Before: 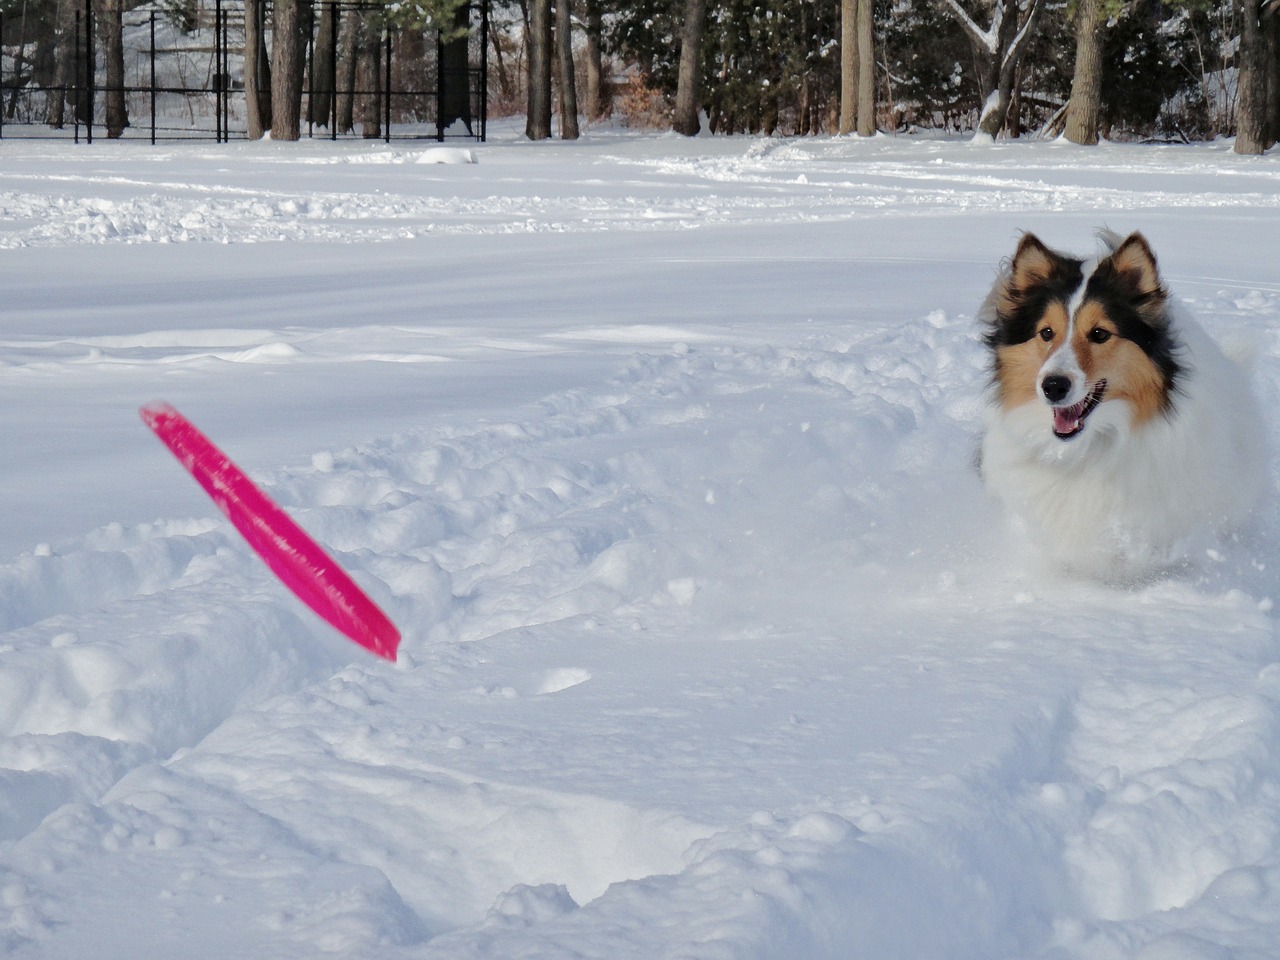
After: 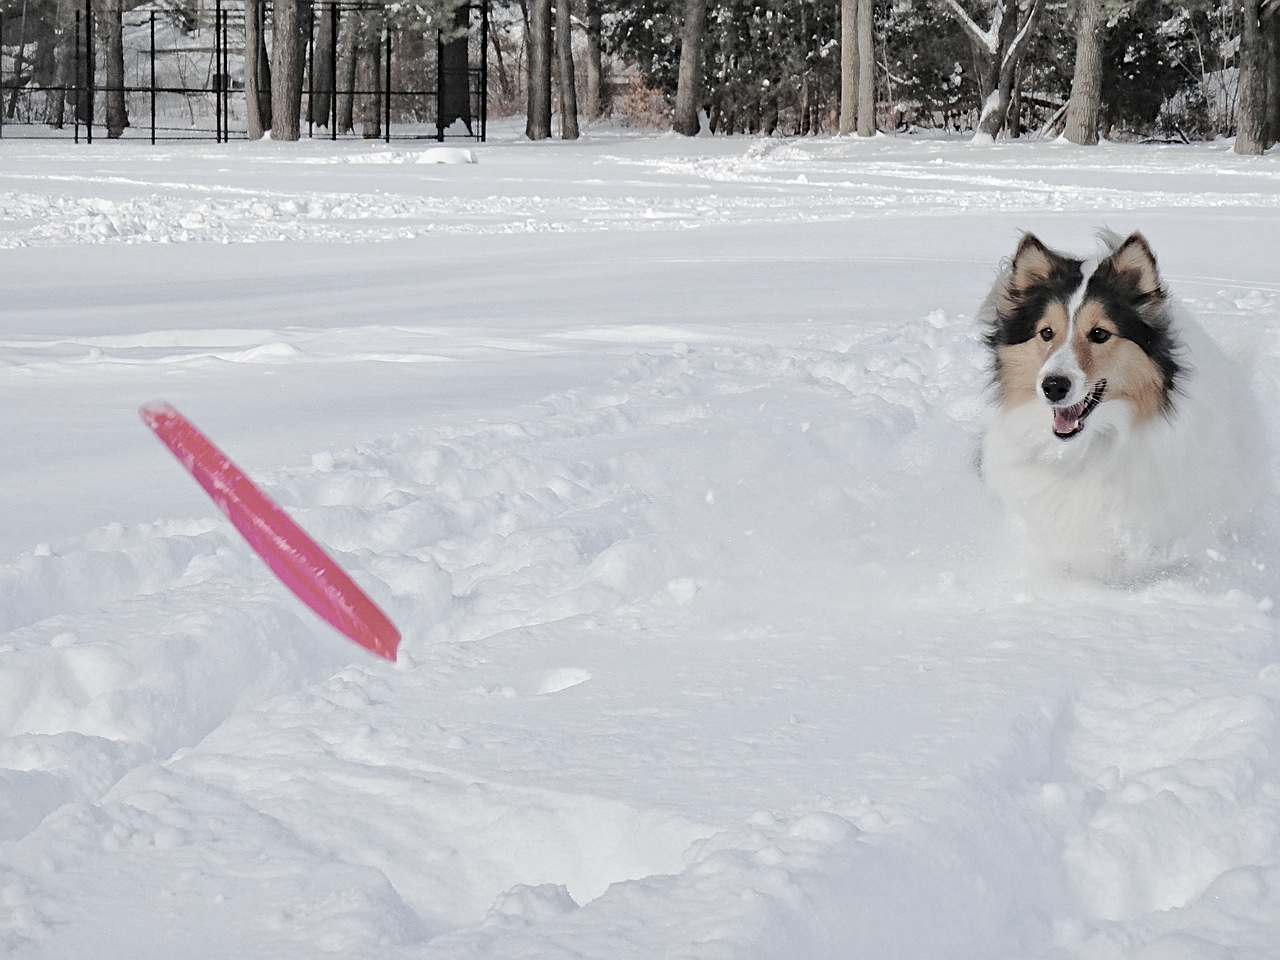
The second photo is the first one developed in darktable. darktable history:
sharpen: on, module defaults
color zones: curves: ch0 [(0, 0.466) (0.128, 0.466) (0.25, 0.5) (0.375, 0.456) (0.5, 0.5) (0.625, 0.5) (0.737, 0.652) (0.875, 0.5)]; ch1 [(0, 0.603) (0.125, 0.618) (0.261, 0.348) (0.372, 0.353) (0.497, 0.363) (0.611, 0.45) (0.731, 0.427) (0.875, 0.518) (0.998, 0.652)]; ch2 [(0, 0.559) (0.125, 0.451) (0.253, 0.564) (0.37, 0.578) (0.5, 0.466) (0.625, 0.471) (0.731, 0.471) (0.88, 0.485)]
exposure: compensate highlight preservation false
contrast brightness saturation: brightness 0.182, saturation -0.503
